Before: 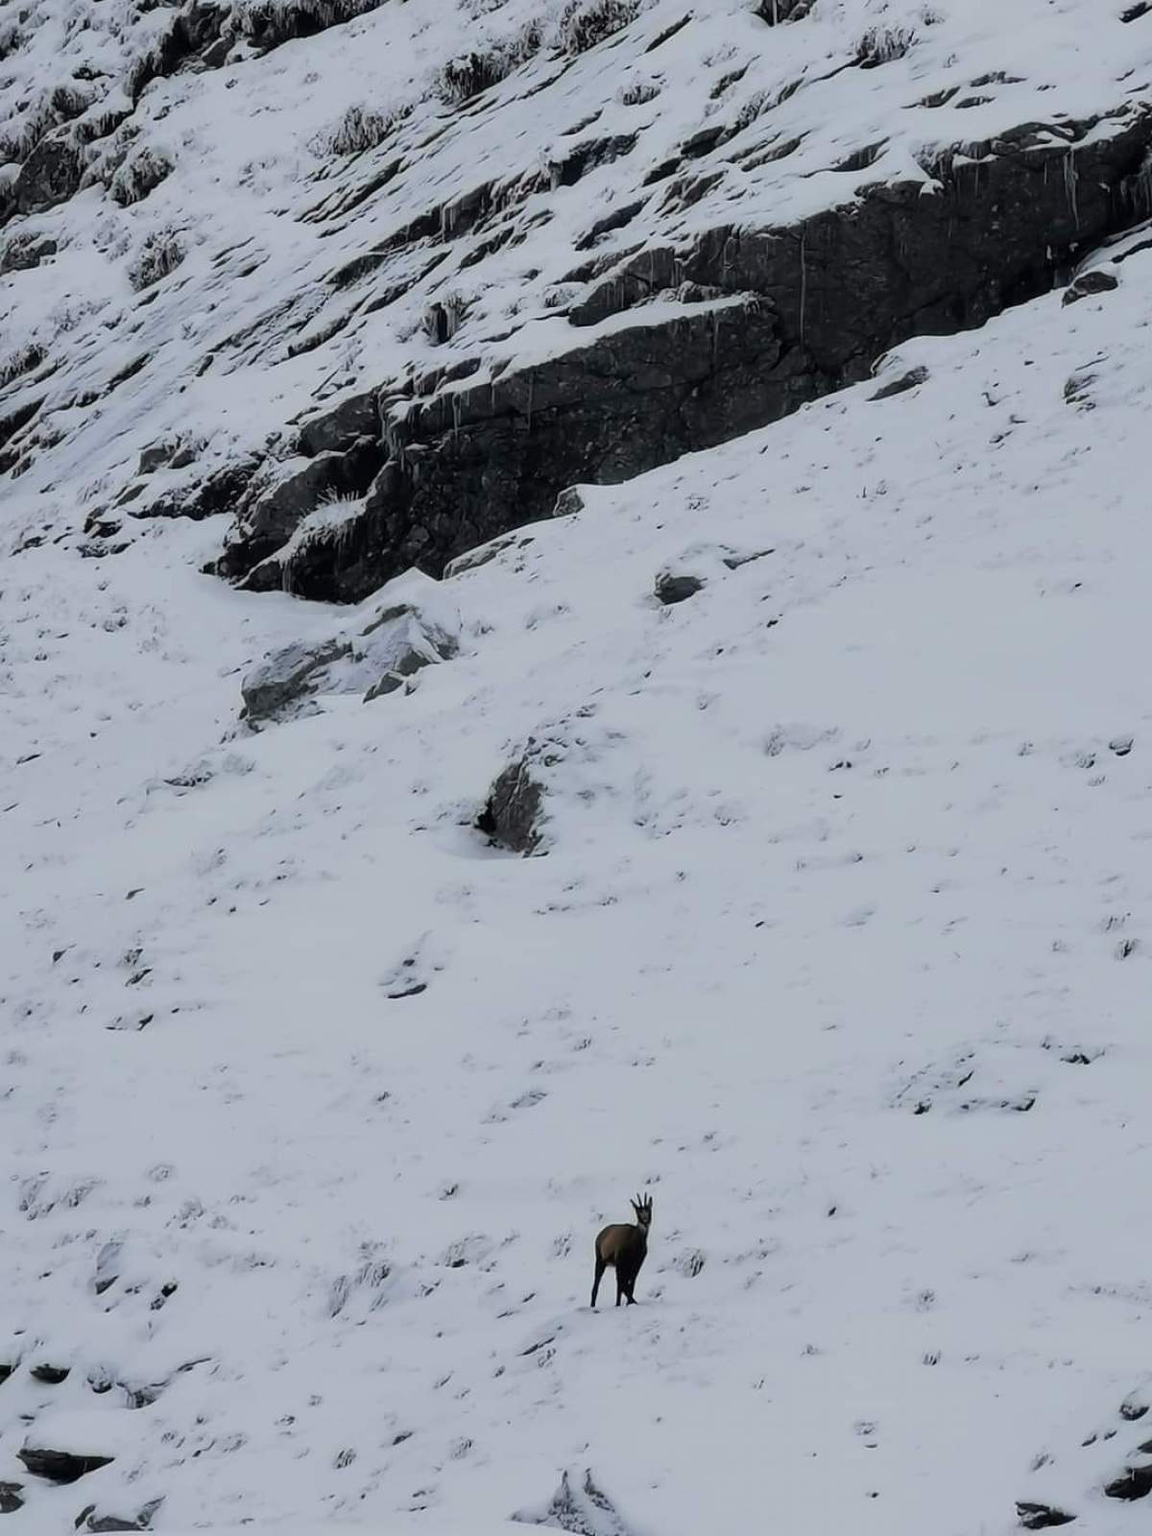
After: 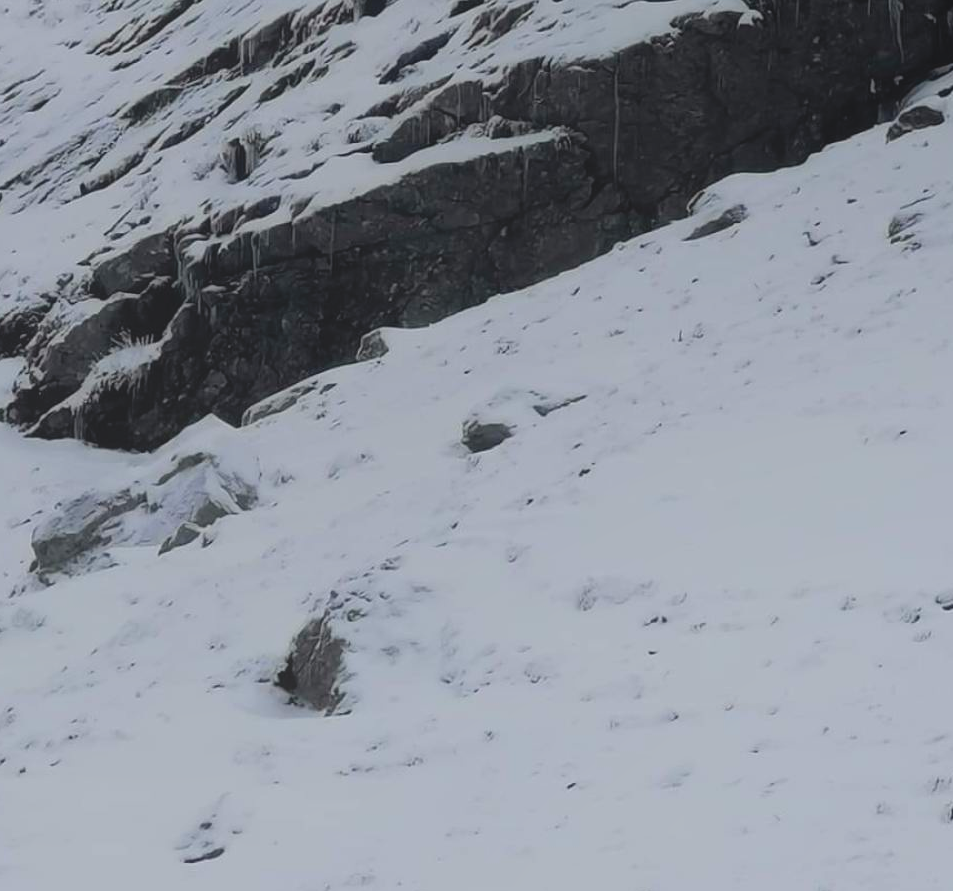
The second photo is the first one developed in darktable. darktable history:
local contrast: detail 70%
crop: left 18.38%, top 11.092%, right 2.134%, bottom 33.217%
